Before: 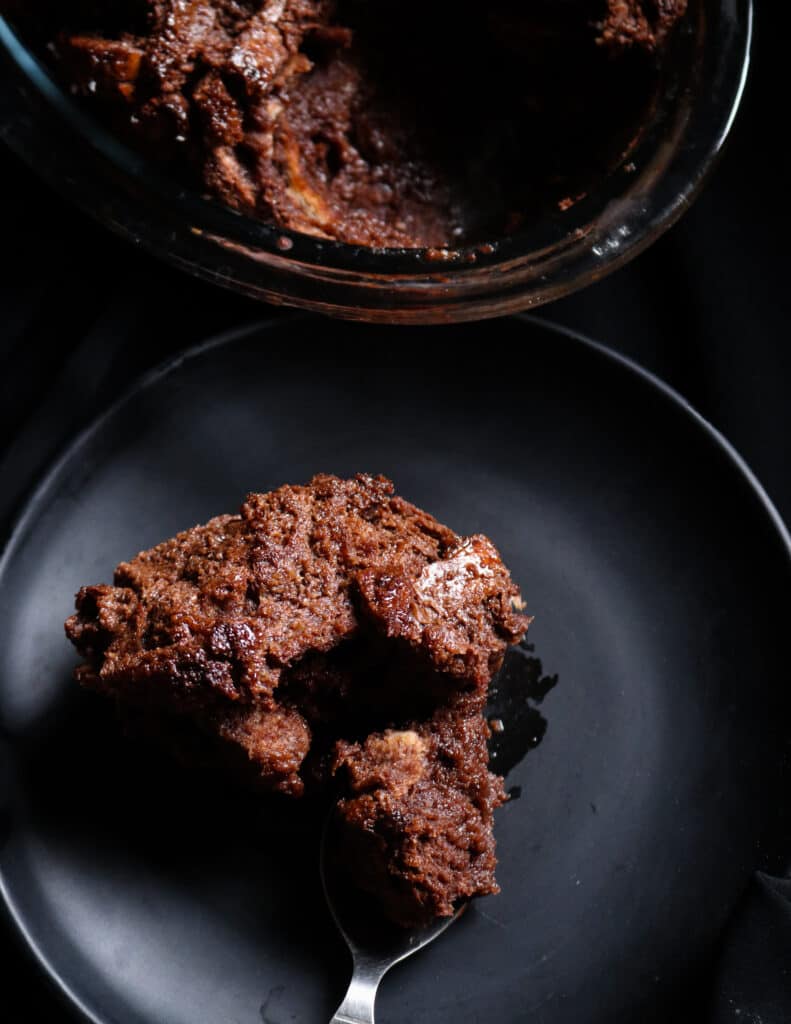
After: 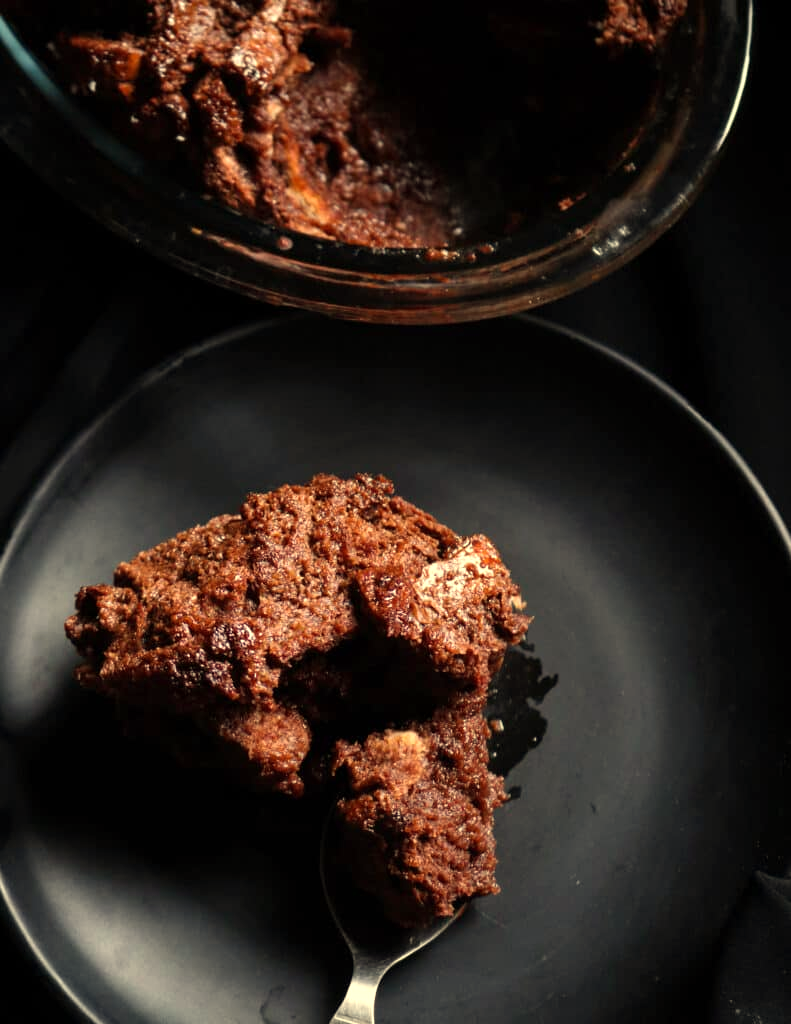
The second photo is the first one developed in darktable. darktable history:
exposure: exposure 0.3 EV, compensate highlight preservation false
white balance: red 1.08, blue 0.791
